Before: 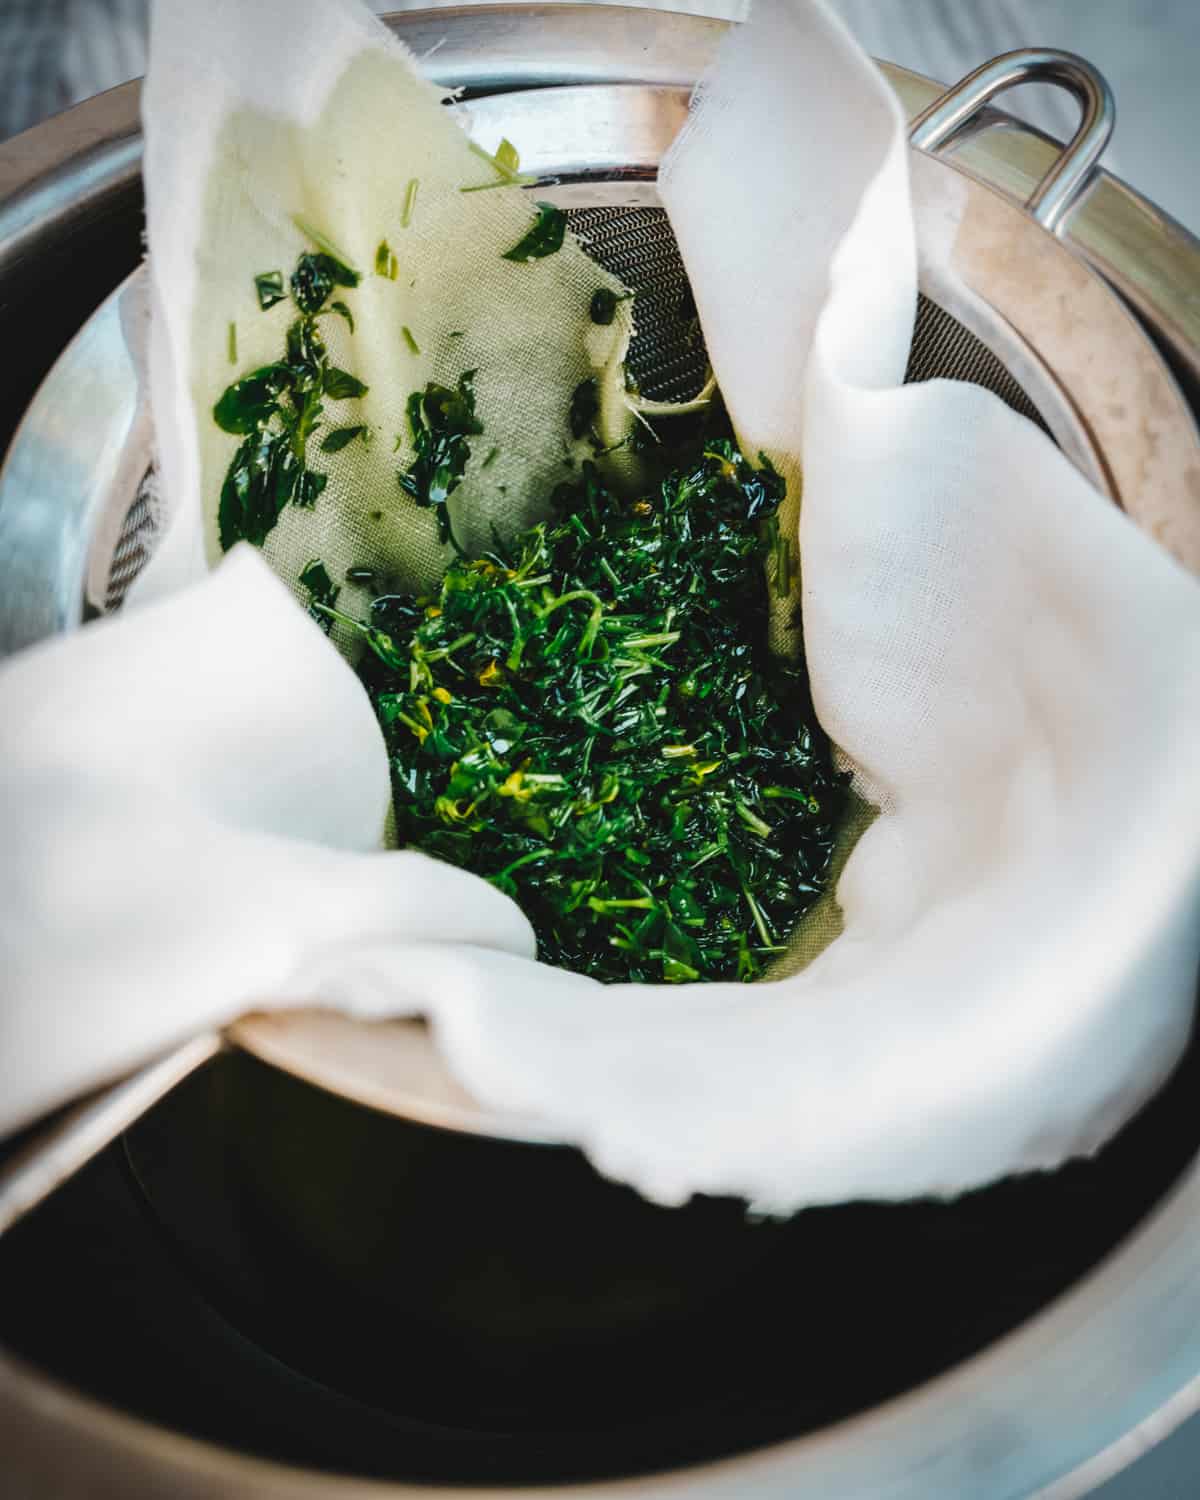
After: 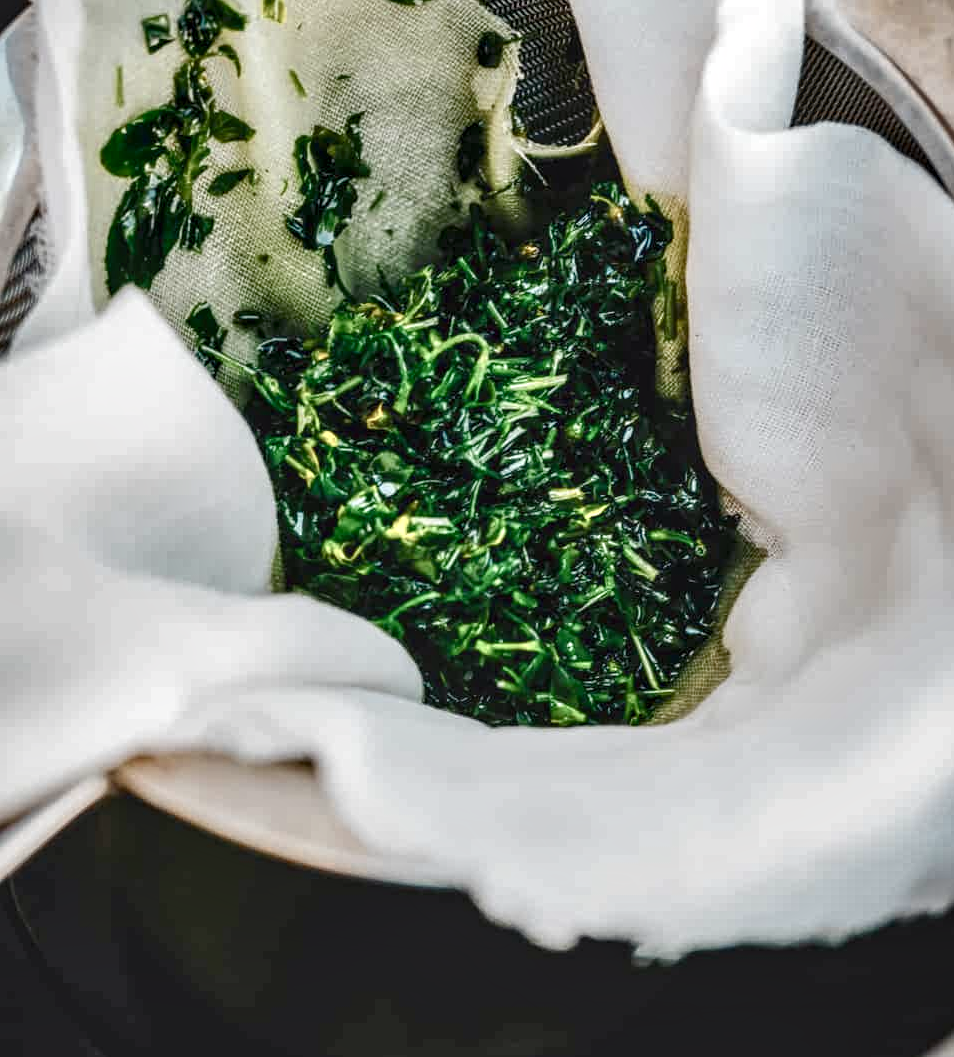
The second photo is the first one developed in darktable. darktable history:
contrast equalizer: octaves 7, y [[0.6 ×6], [0.55 ×6], [0 ×6], [0 ×6], [0 ×6]], mix 0.306
local contrast: on, module defaults
crop: left 9.494%, top 17.163%, right 10.986%, bottom 12.351%
shadows and highlights: shadows 39.94, highlights -55.56, highlights color adjustment 52.74%, low approximation 0.01, soften with gaussian
color balance rgb: shadows lift › chroma 2.907%, shadows lift › hue 278.27°, perceptual saturation grading › global saturation -9.544%, perceptual saturation grading › highlights -27.15%, perceptual saturation grading › shadows 21.411%, saturation formula JzAzBz (2021)
